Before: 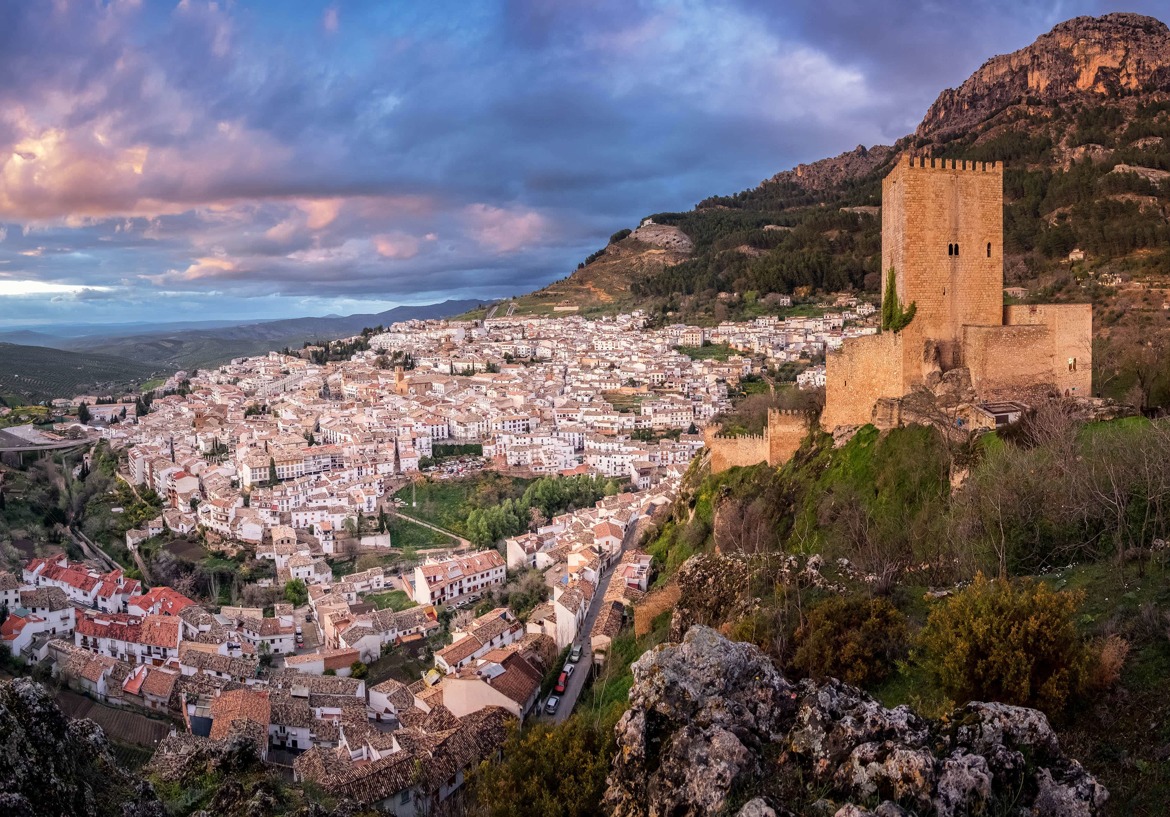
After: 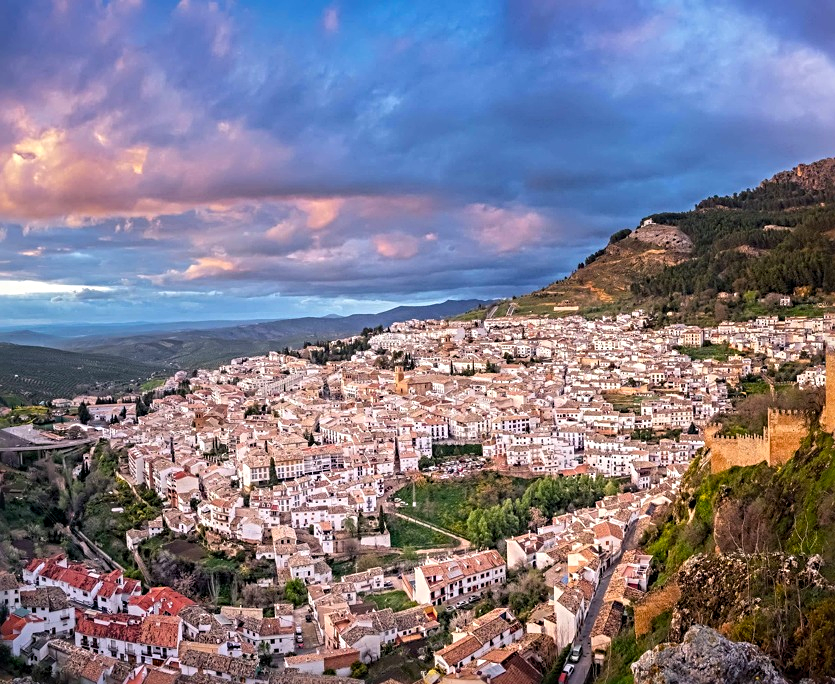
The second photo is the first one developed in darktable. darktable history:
crop: right 28.614%, bottom 16.168%
color balance rgb: shadows lift › chroma 1.001%, shadows lift › hue 215.8°, perceptual saturation grading › global saturation 19.776%, global vibrance 20%
sharpen: radius 3.996
